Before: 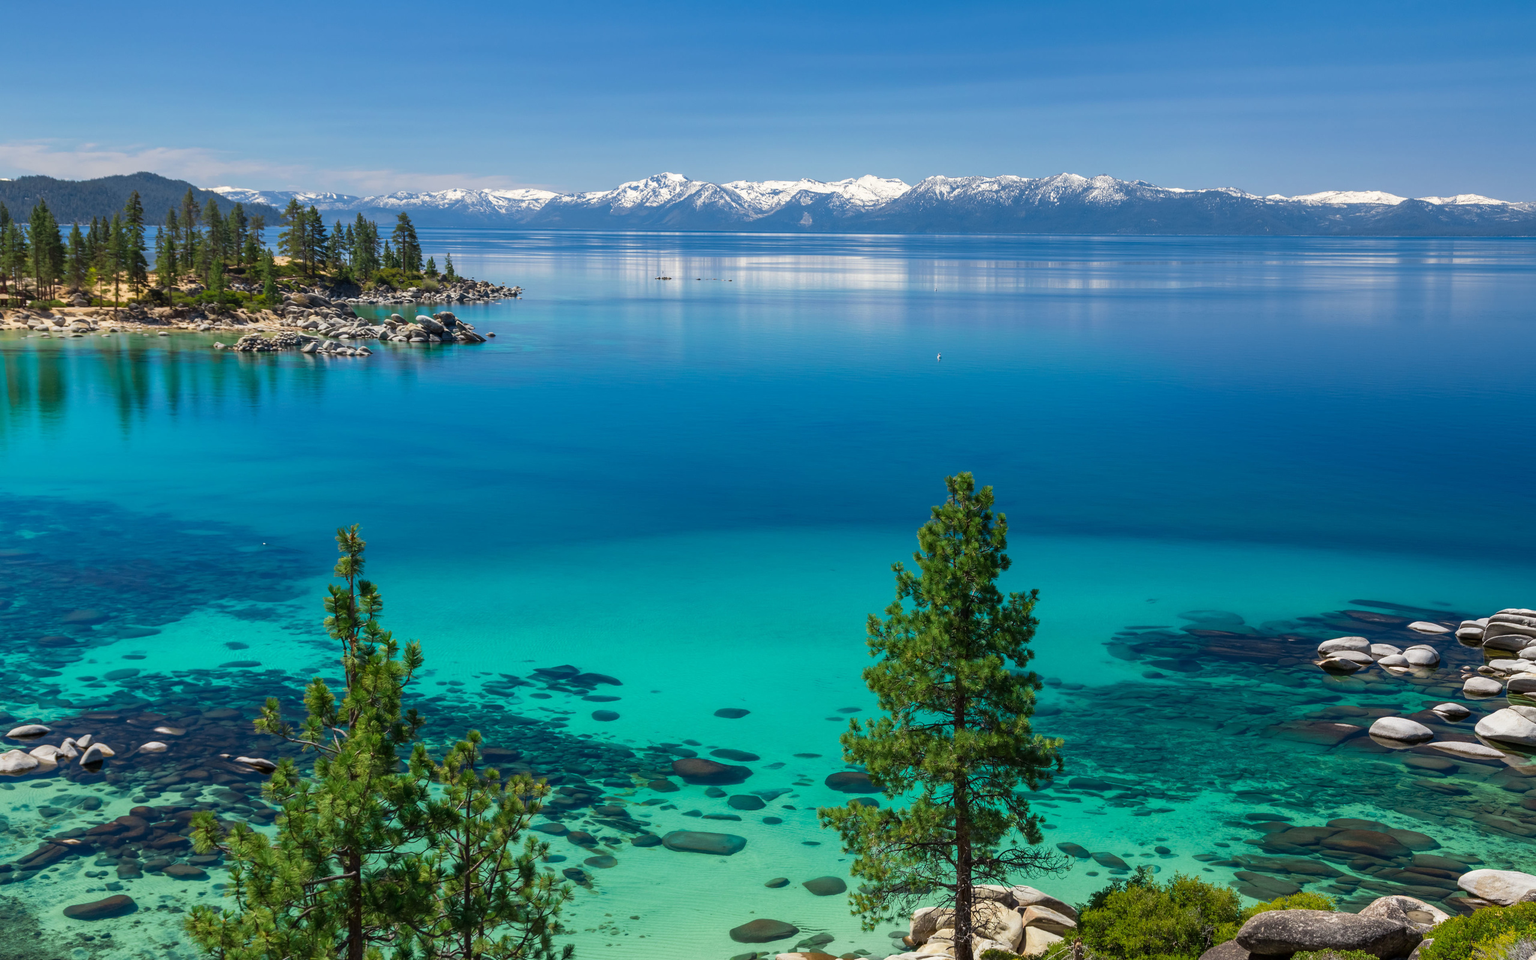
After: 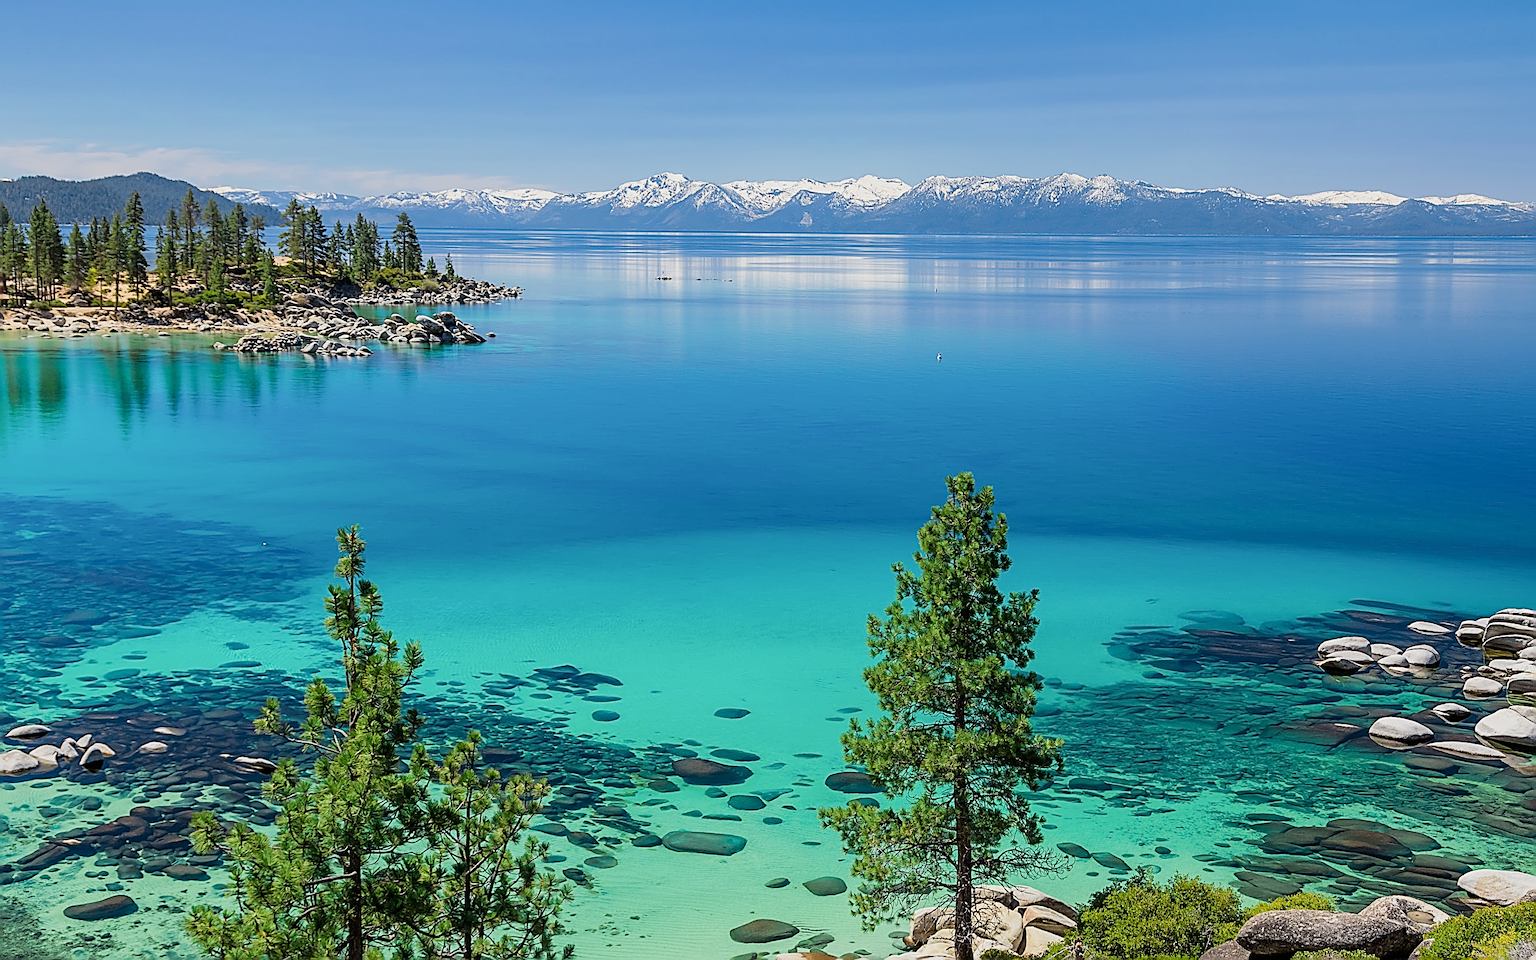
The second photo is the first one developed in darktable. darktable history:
sharpen: amount 1.856
filmic rgb: black relative exposure -7.65 EV, white relative exposure 4.56 EV, hardness 3.61
exposure: exposure 0.635 EV, compensate highlight preservation false
